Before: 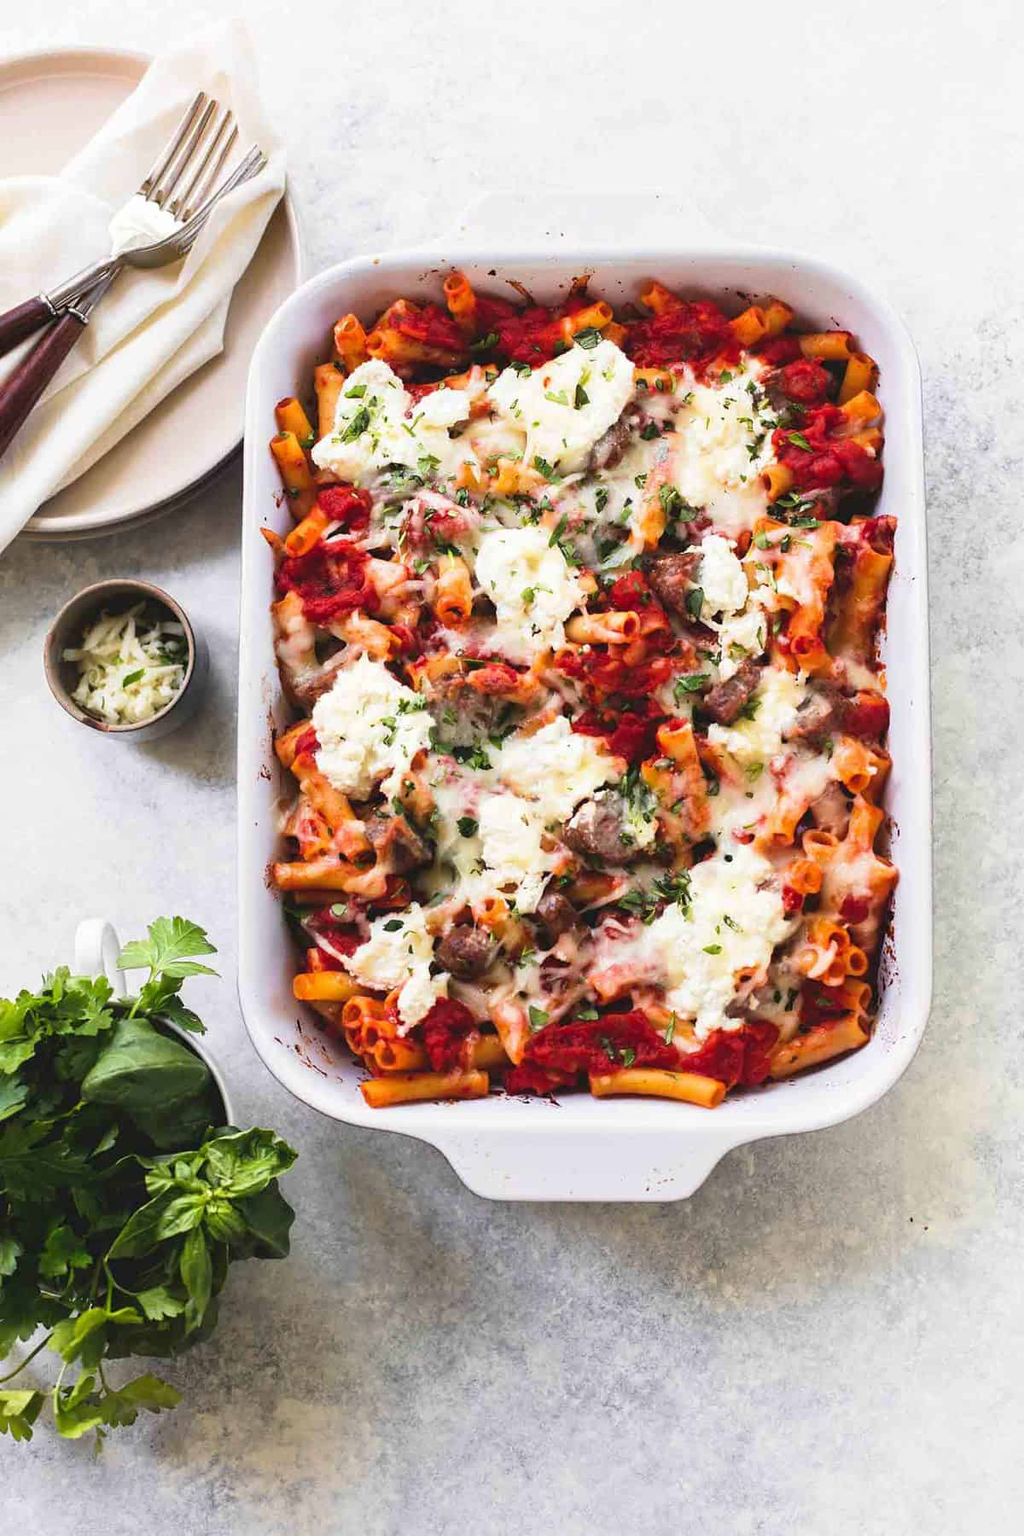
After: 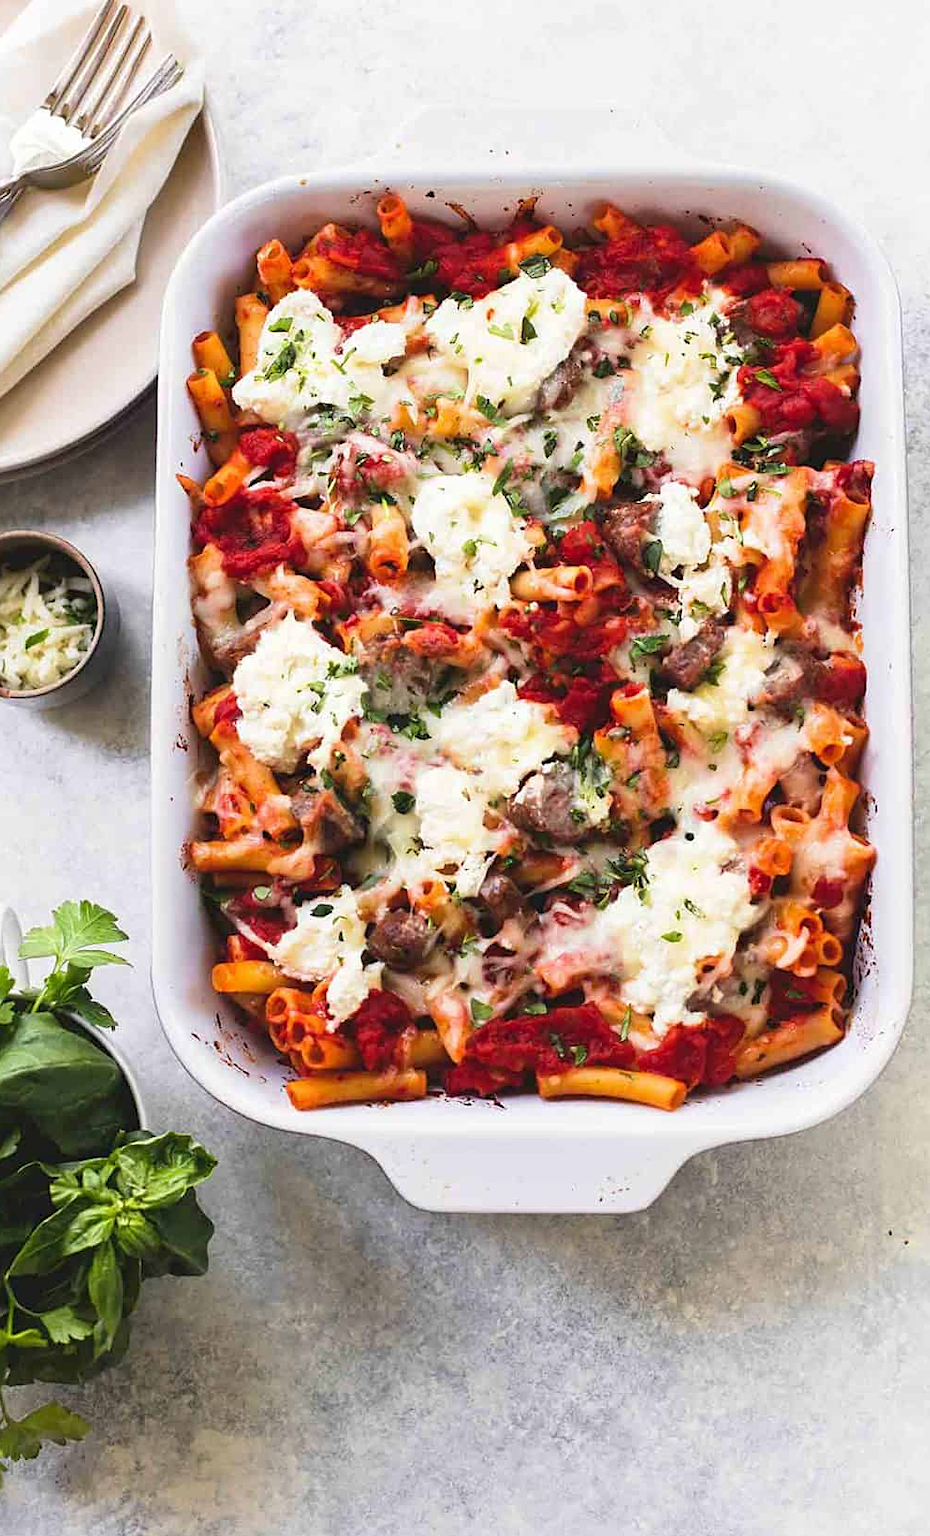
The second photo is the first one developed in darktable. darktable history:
crop: left 9.803%, top 6.275%, right 7.289%, bottom 2.534%
color zones: mix 17.72%
sharpen: amount 0.217
